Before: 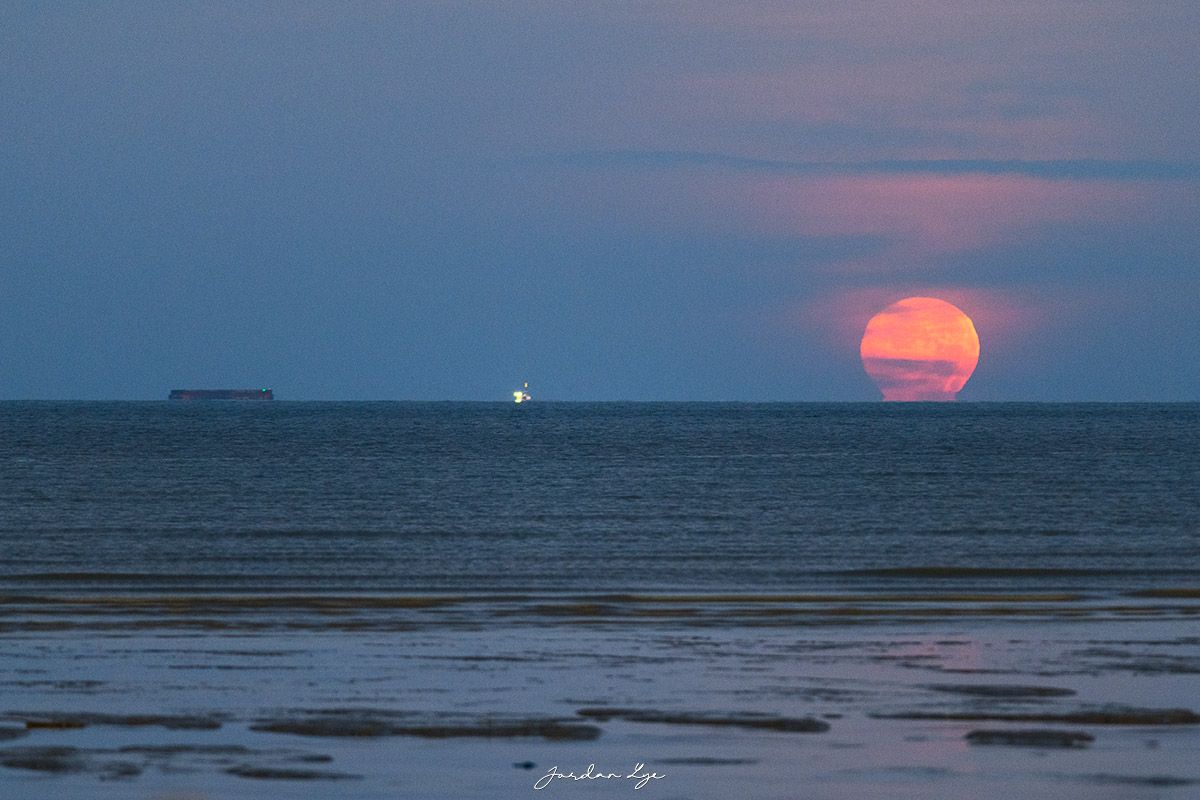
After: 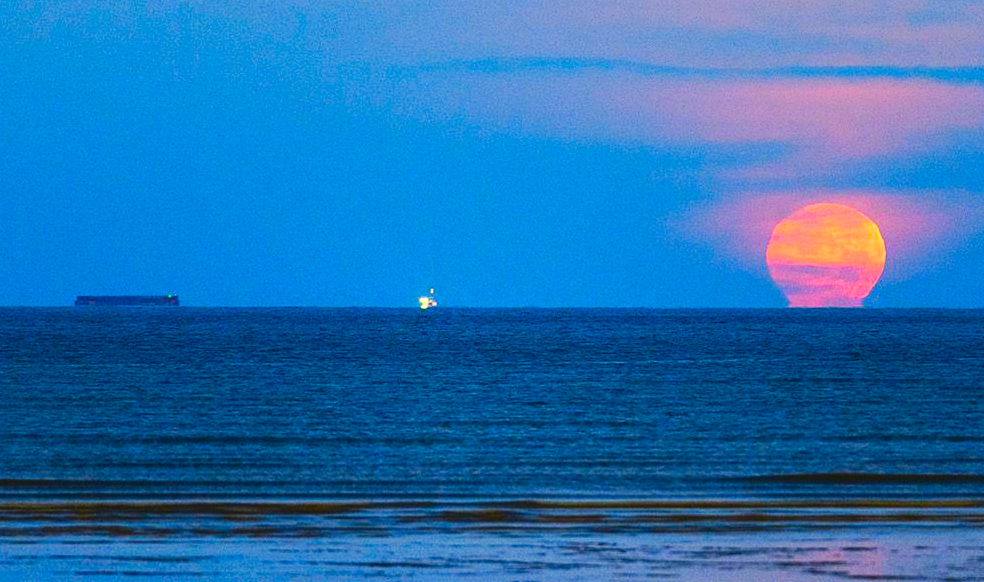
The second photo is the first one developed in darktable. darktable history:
crop: left 7.856%, top 11.836%, right 10.12%, bottom 15.387%
base curve: curves: ch0 [(0, 0) (0.032, 0.025) (0.121, 0.166) (0.206, 0.329) (0.605, 0.79) (1, 1)], preserve colors none
bloom: size 9%, threshold 100%, strength 7%
color contrast: green-magenta contrast 1.55, blue-yellow contrast 1.83
